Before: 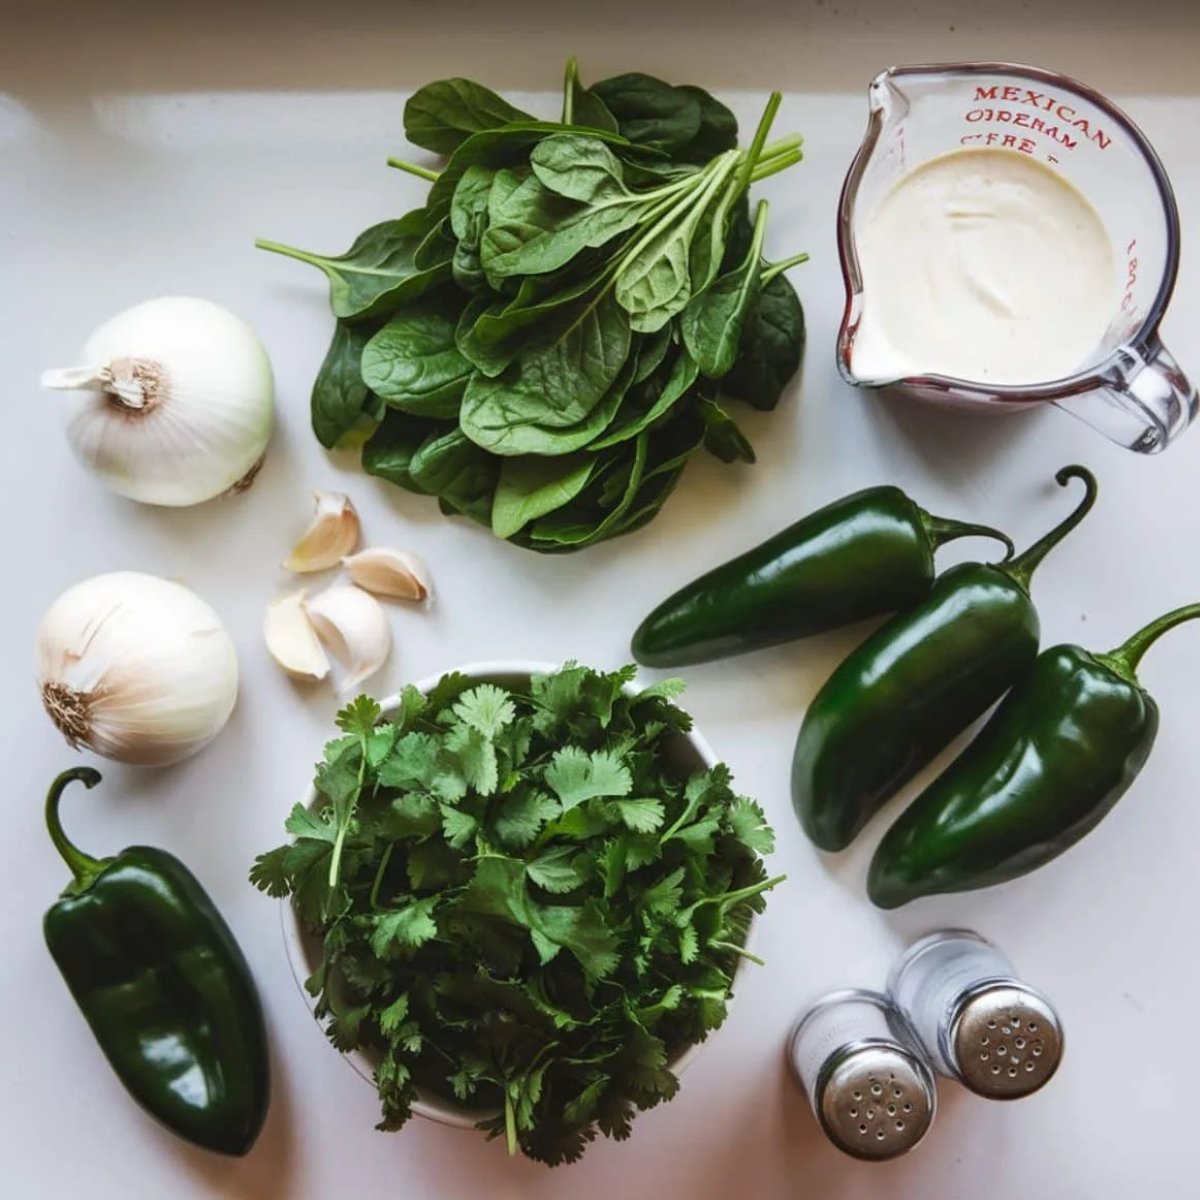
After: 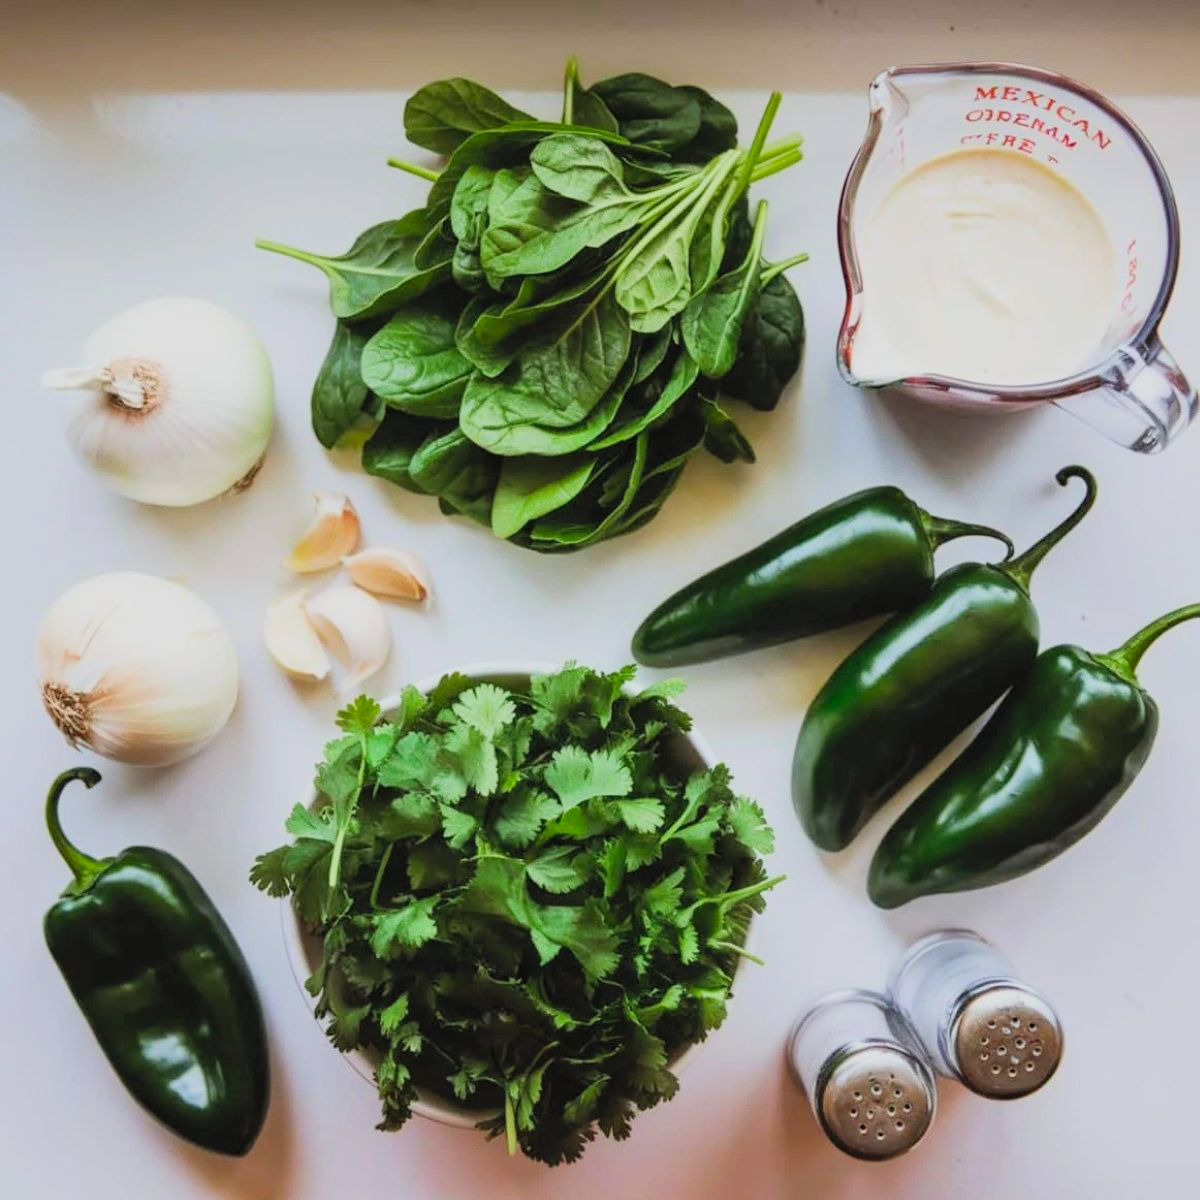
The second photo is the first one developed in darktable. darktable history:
contrast brightness saturation: contrast 0.066, brightness 0.17, saturation 0.402
filmic rgb: black relative exposure -7.65 EV, white relative exposure 4.56 EV, hardness 3.61
